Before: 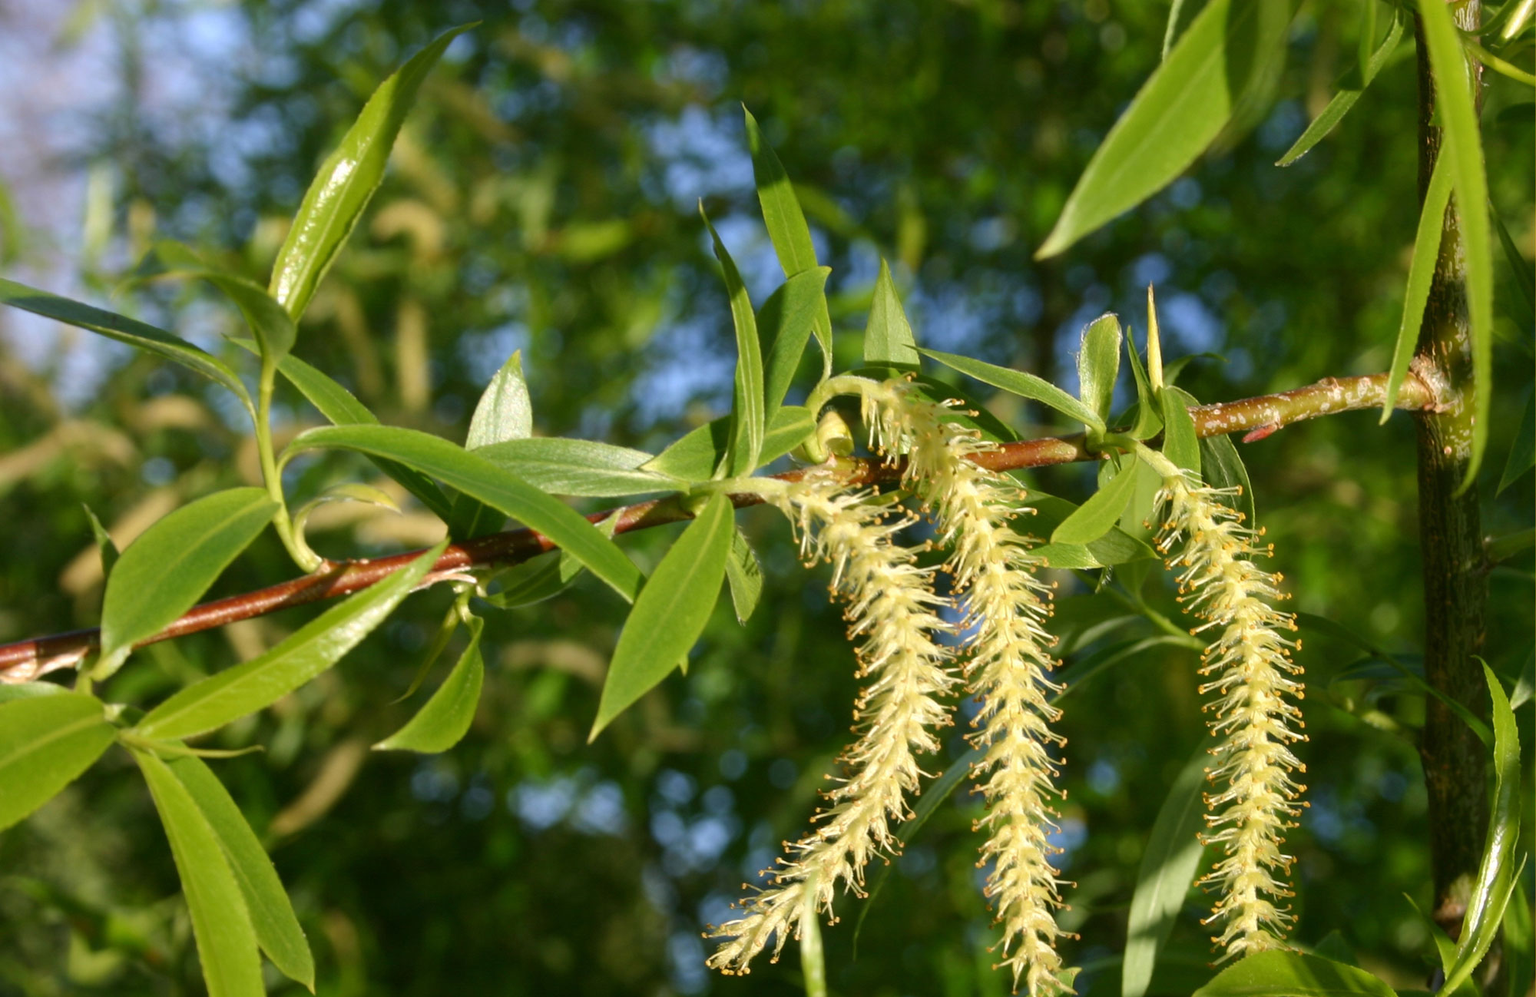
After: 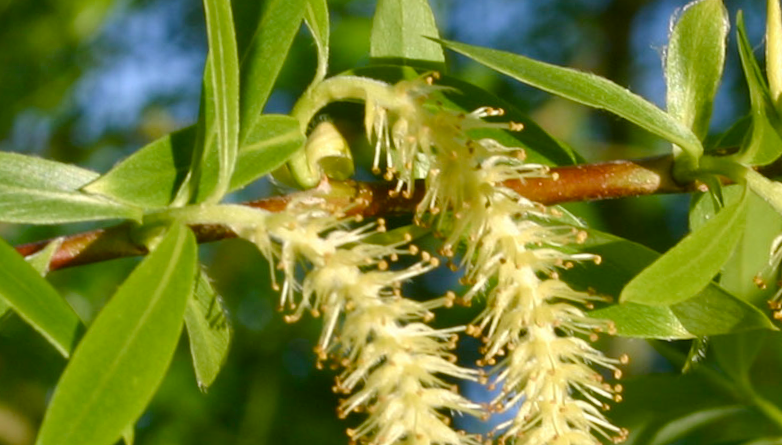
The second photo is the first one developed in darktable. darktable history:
crop: left 30%, top 30%, right 30%, bottom 30%
rotate and perspective: rotation 1.69°, lens shift (vertical) -0.023, lens shift (horizontal) -0.291, crop left 0.025, crop right 0.988, crop top 0.092, crop bottom 0.842
color balance rgb: perceptual saturation grading › global saturation 20%, perceptual saturation grading › highlights -25%, perceptual saturation grading › shadows 25%
